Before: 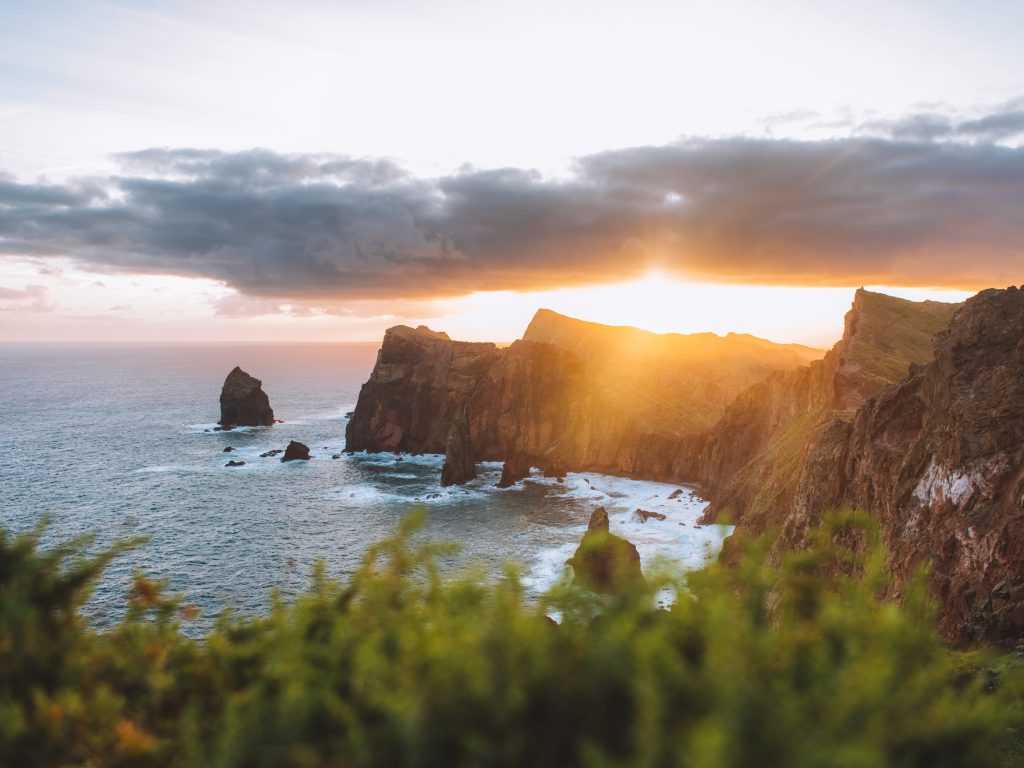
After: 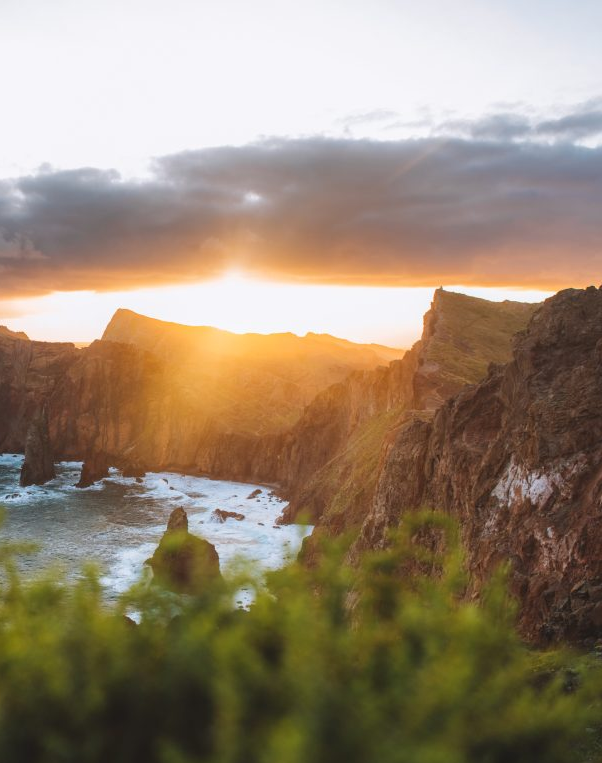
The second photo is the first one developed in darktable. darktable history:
crop: left 41.208%
